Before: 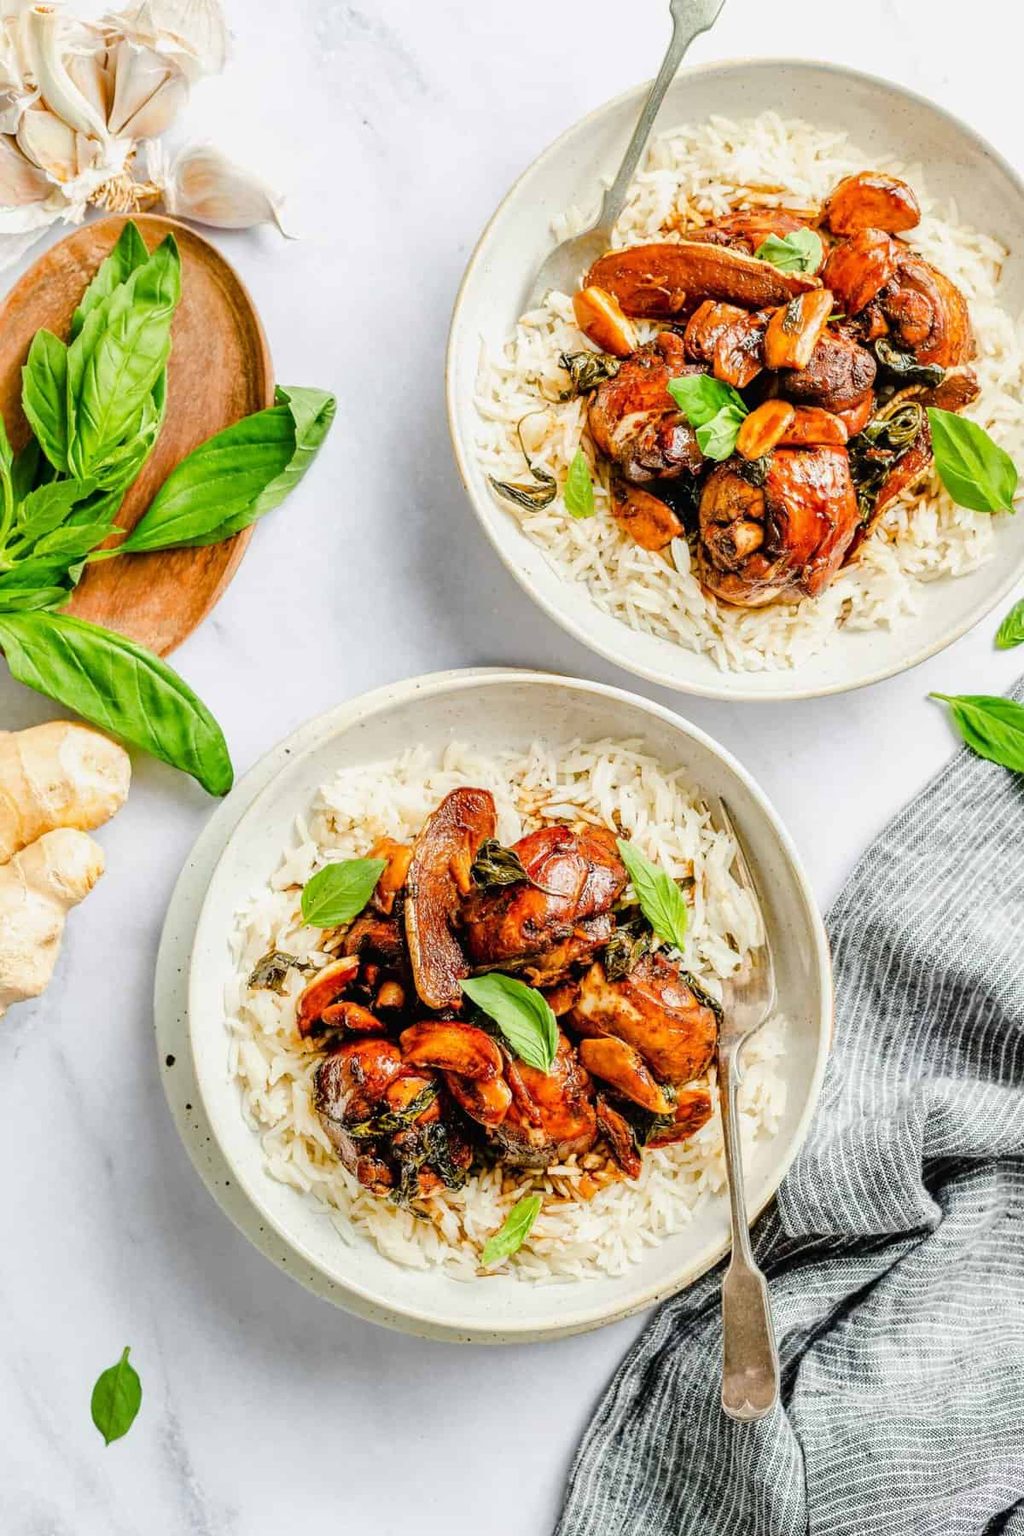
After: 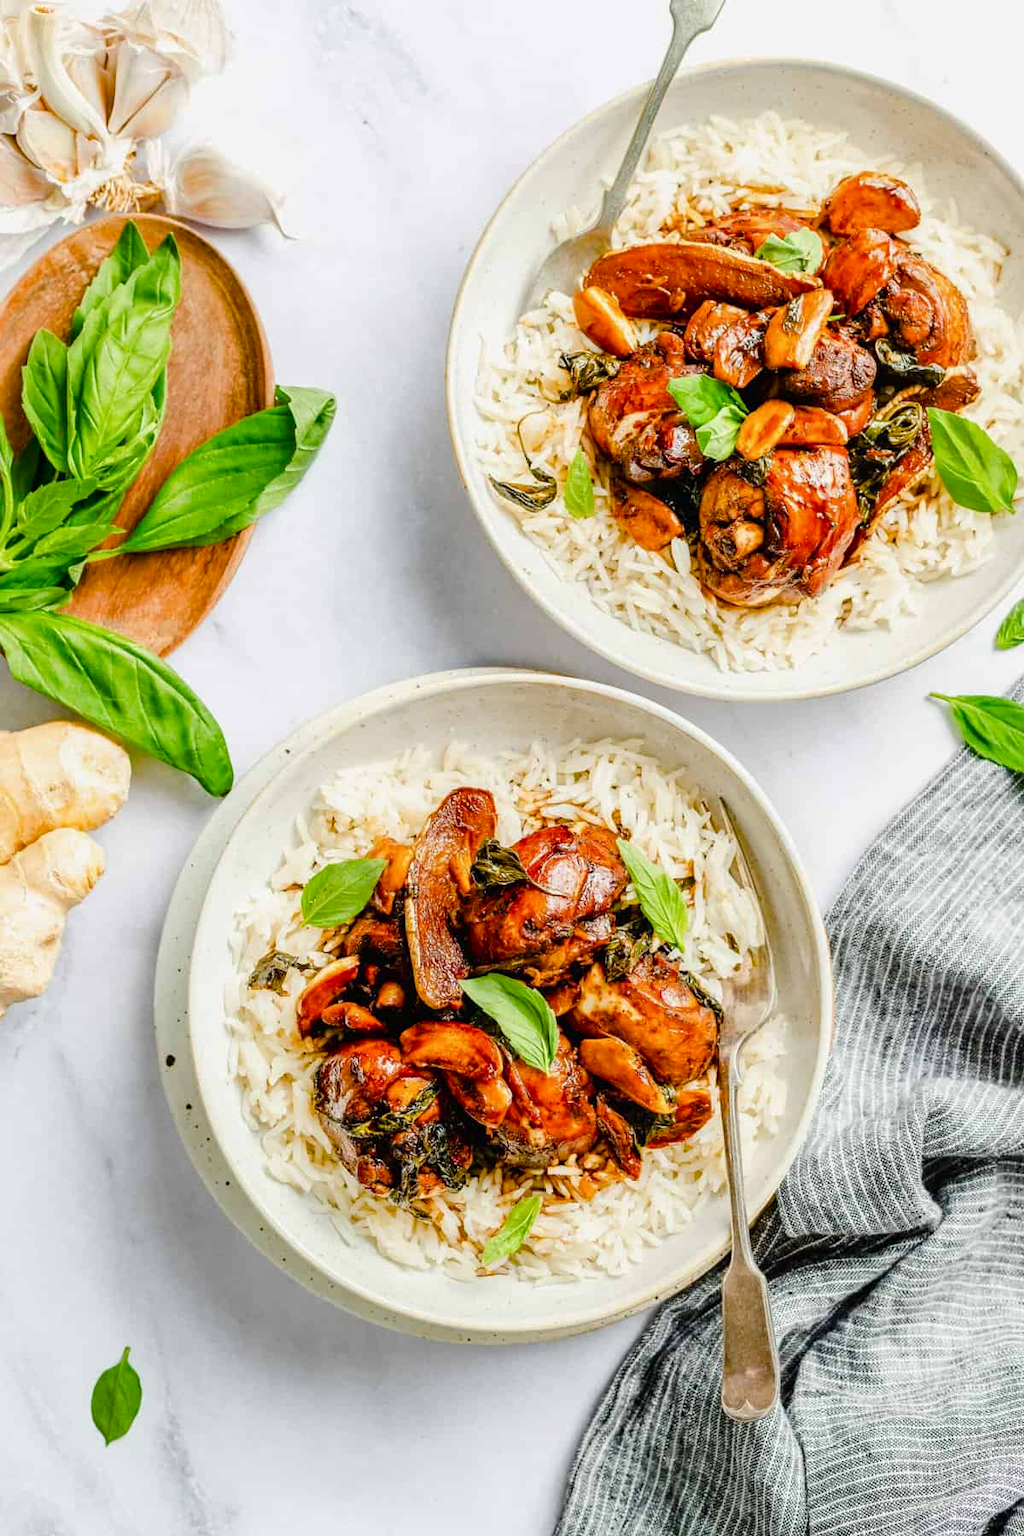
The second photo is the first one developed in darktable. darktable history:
color balance rgb: perceptual saturation grading › global saturation 20%, perceptual saturation grading › highlights -24.882%, perceptual saturation grading › shadows 25.532%, global vibrance 4.924%
